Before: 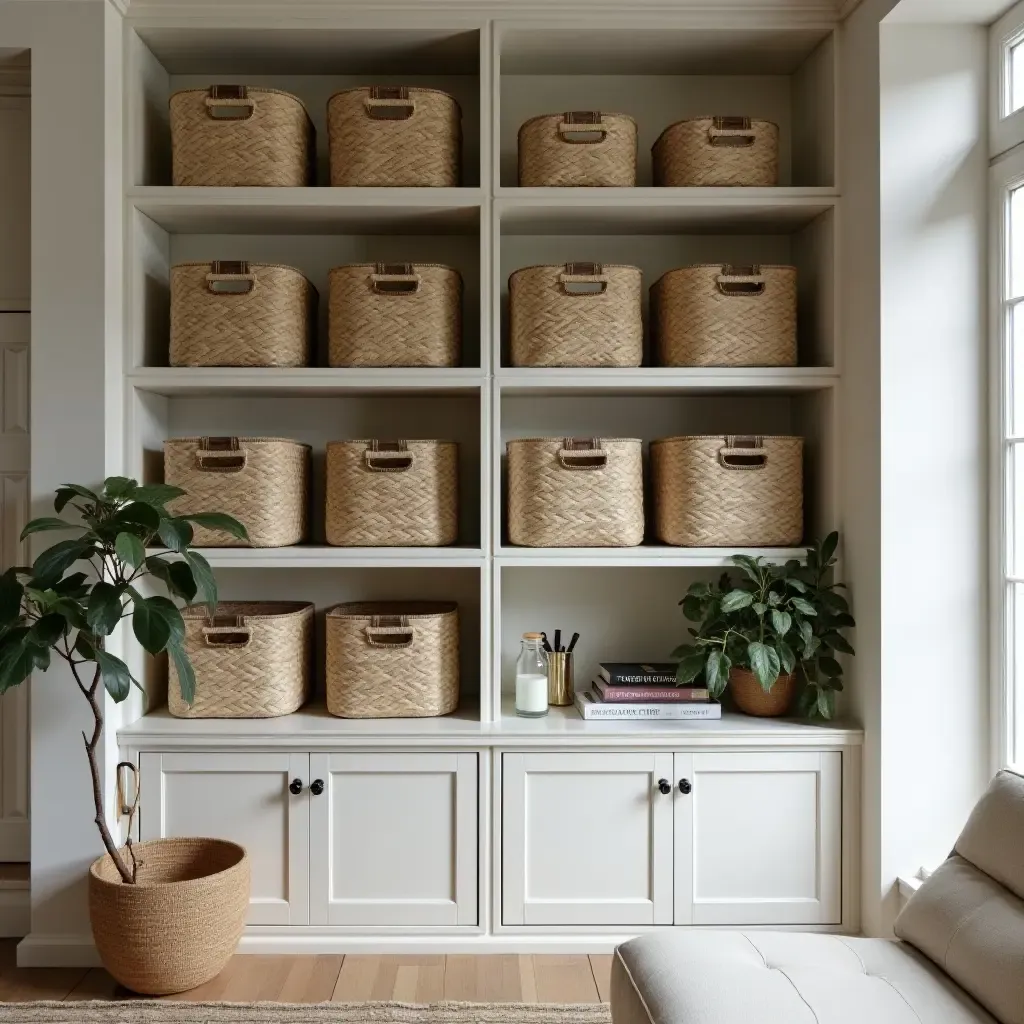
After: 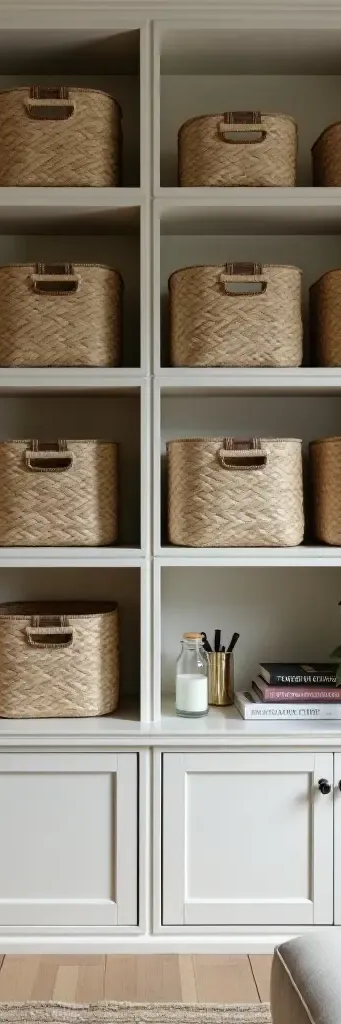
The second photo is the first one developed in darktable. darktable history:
crop: left 33.252%, right 33.387%
